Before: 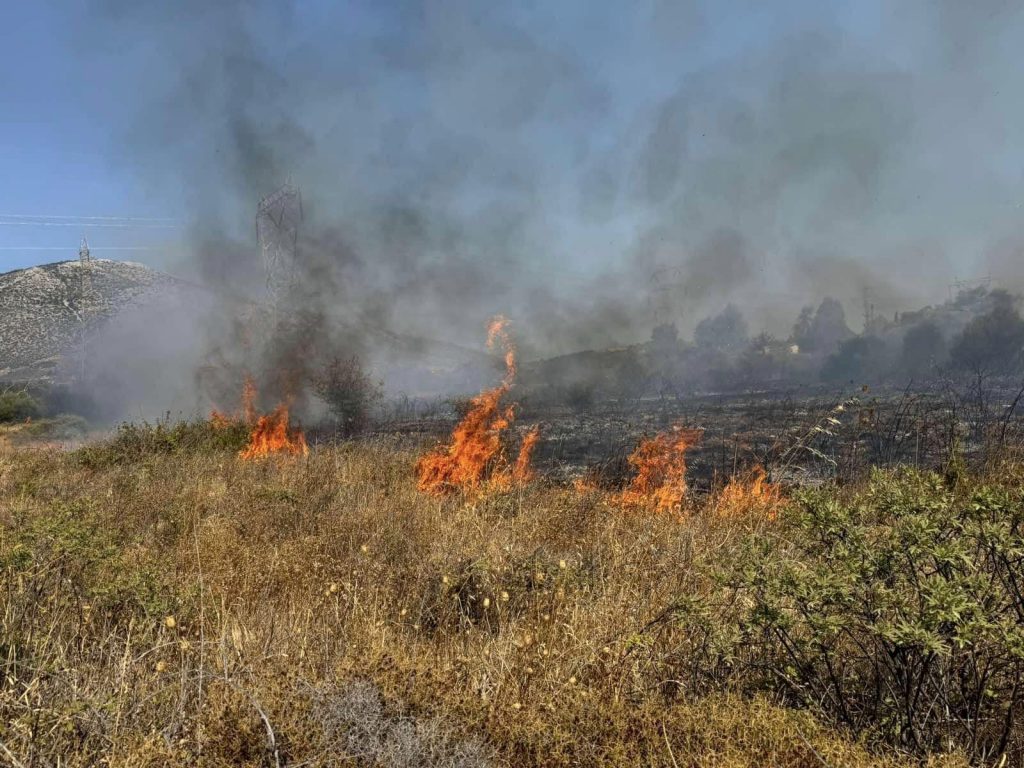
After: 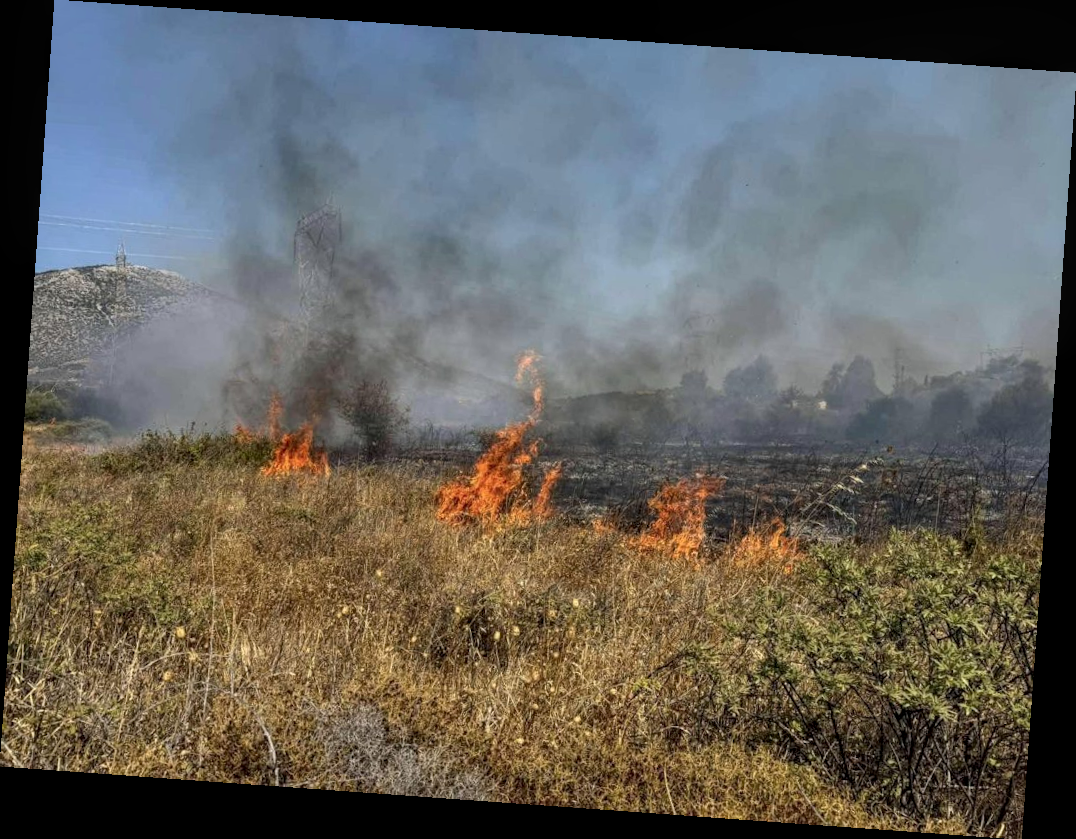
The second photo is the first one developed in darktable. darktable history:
local contrast: on, module defaults
rotate and perspective: rotation 4.1°, automatic cropping off
